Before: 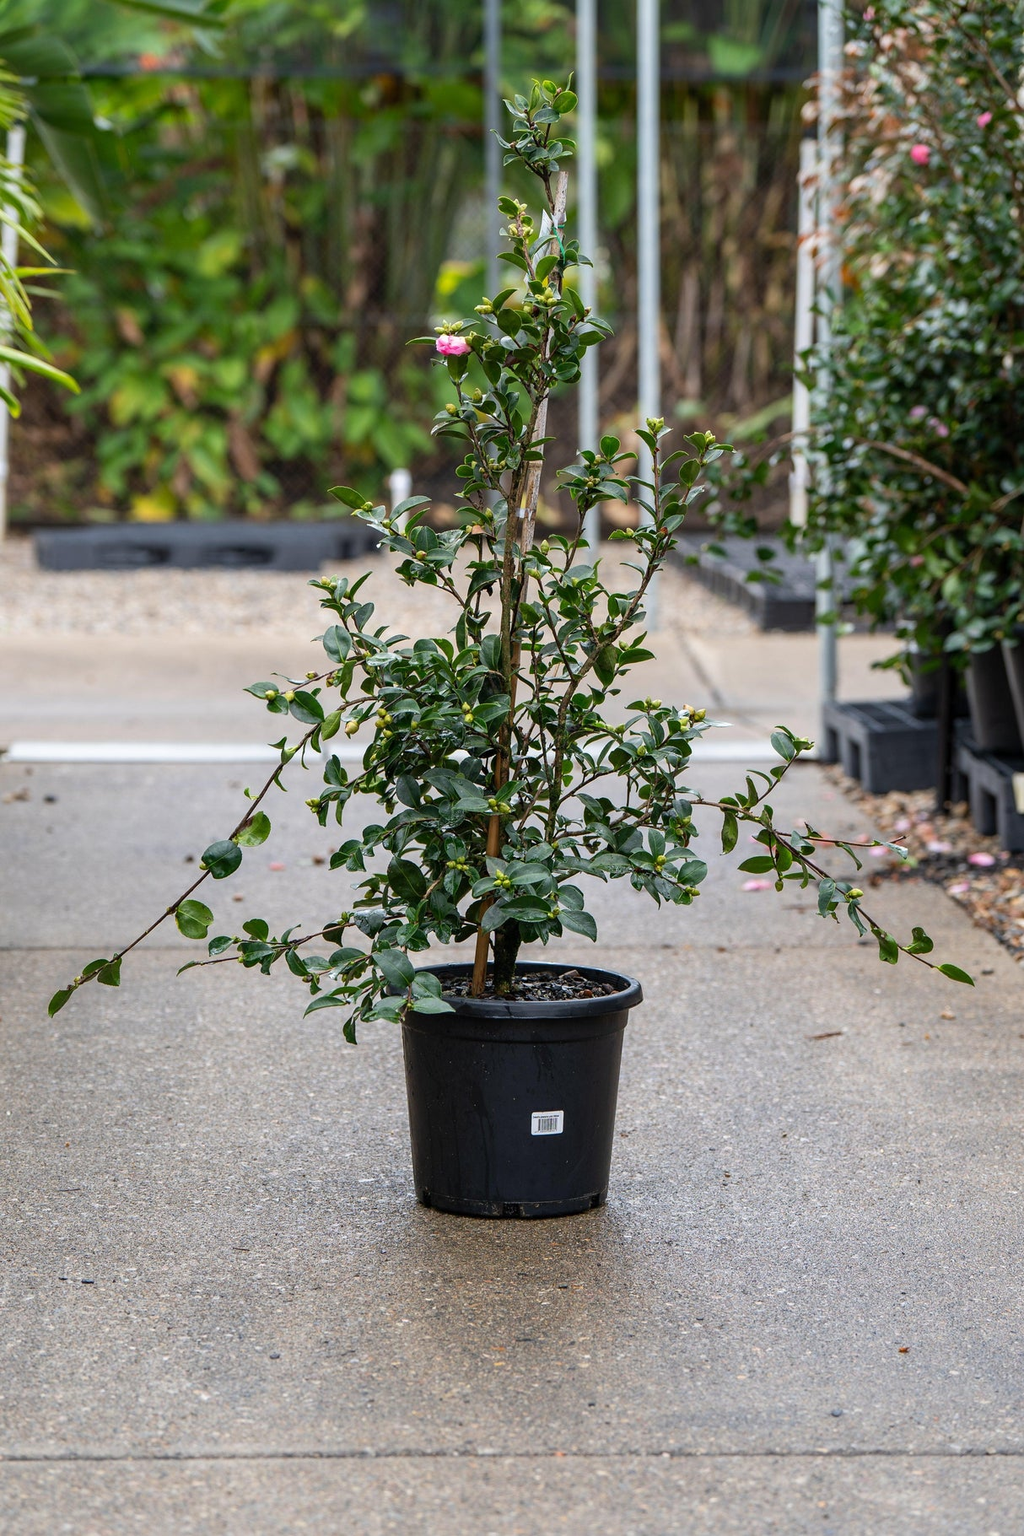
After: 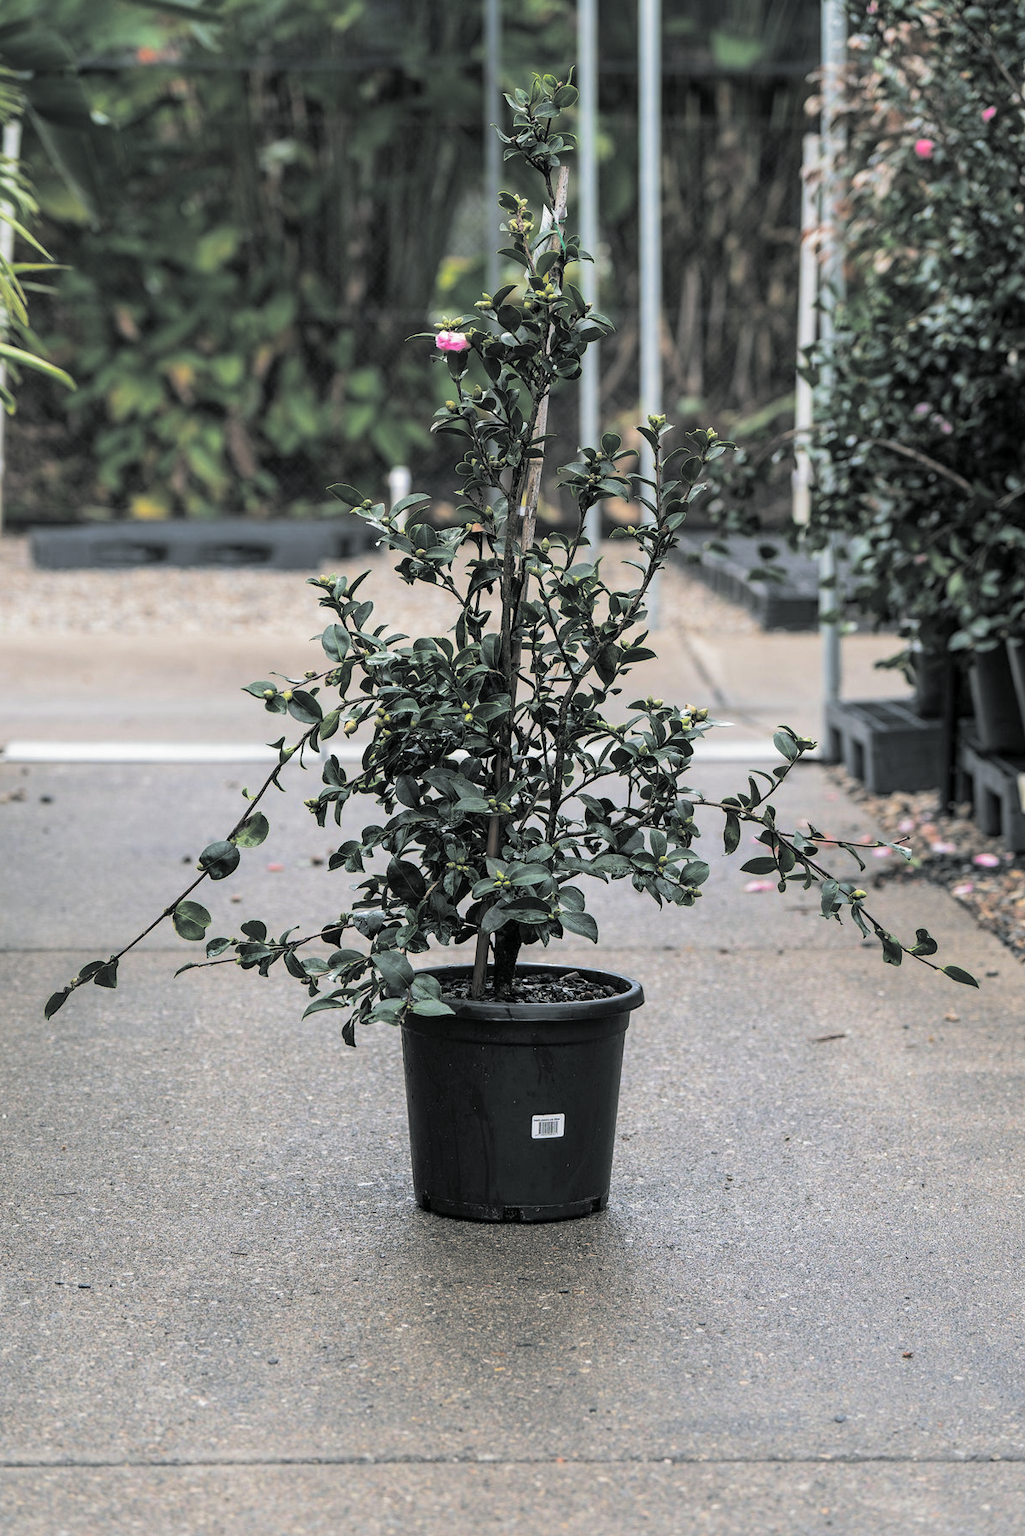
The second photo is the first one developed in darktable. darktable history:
color balance rgb: perceptual saturation grading › global saturation 35%, perceptual saturation grading › highlights -30%, perceptual saturation grading › shadows 35%, perceptual brilliance grading › global brilliance 3%, perceptual brilliance grading › highlights -3%, perceptual brilliance grading › shadows 3%
split-toning: shadows › hue 190.8°, shadows › saturation 0.05, highlights › hue 54°, highlights › saturation 0.05, compress 0%
crop: left 0.434%, top 0.485%, right 0.244%, bottom 0.386%
